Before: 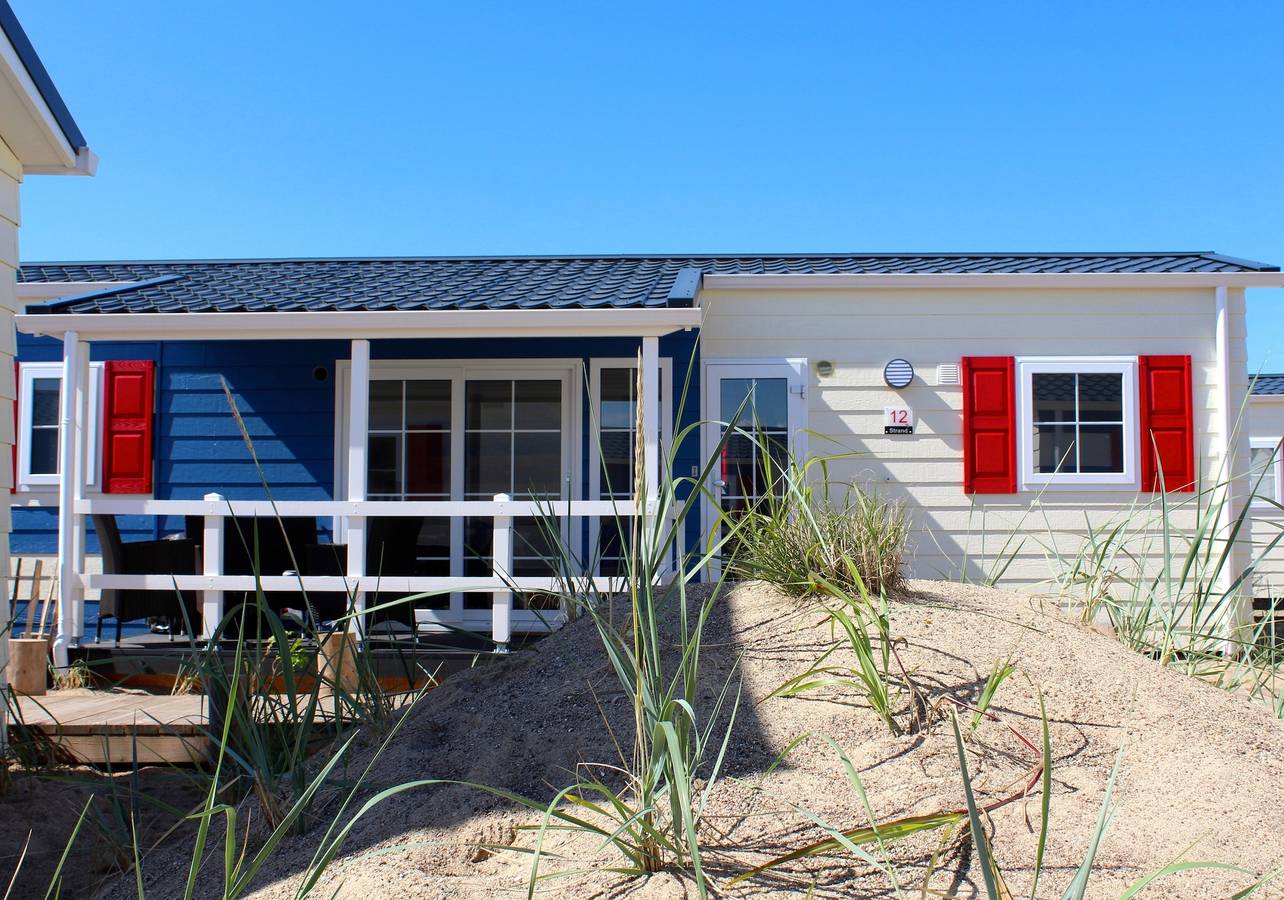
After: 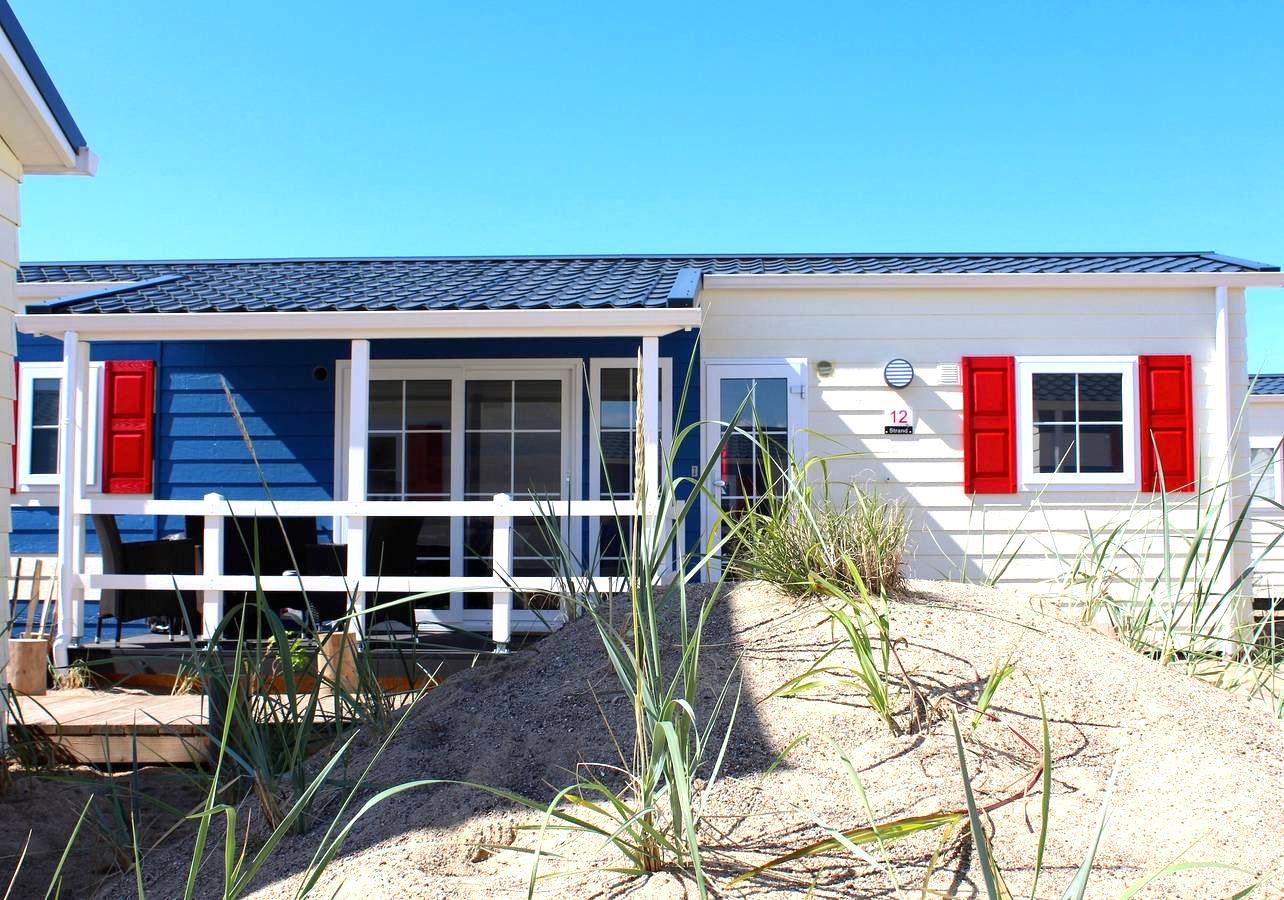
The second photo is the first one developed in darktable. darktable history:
exposure: exposure 0.603 EV, compensate exposure bias true, compensate highlight preservation false
